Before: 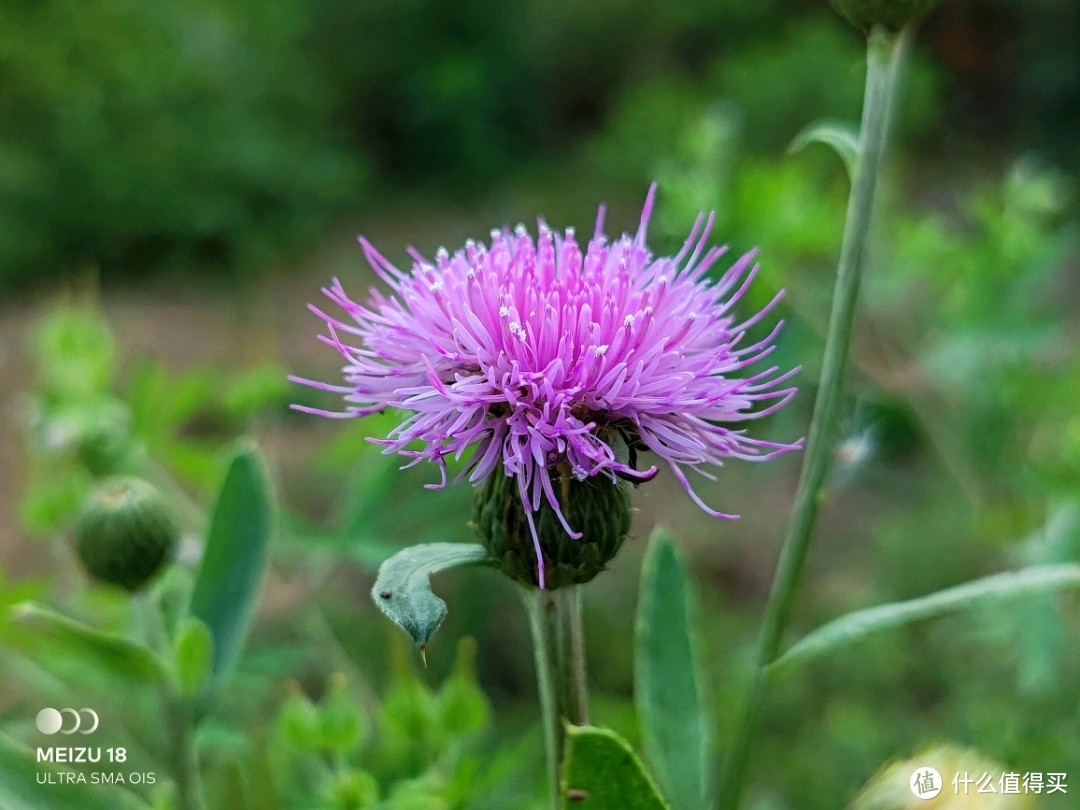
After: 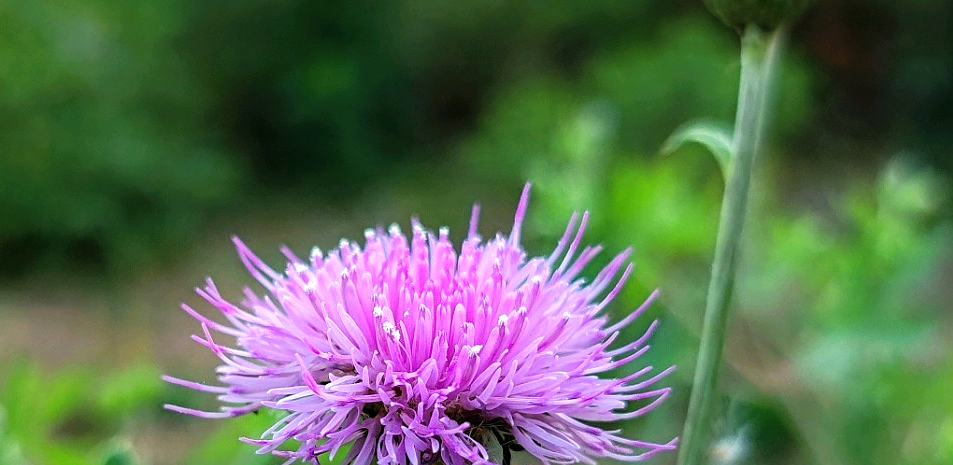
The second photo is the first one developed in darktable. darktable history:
sharpen: radius 0.992
tone equalizer: -8 EV -0.379 EV, -7 EV -0.359 EV, -6 EV -0.329 EV, -5 EV -0.254 EV, -3 EV 0.213 EV, -2 EV 0.355 EV, -1 EV 0.404 EV, +0 EV 0.429 EV
crop and rotate: left 11.721%, bottom 42.508%
